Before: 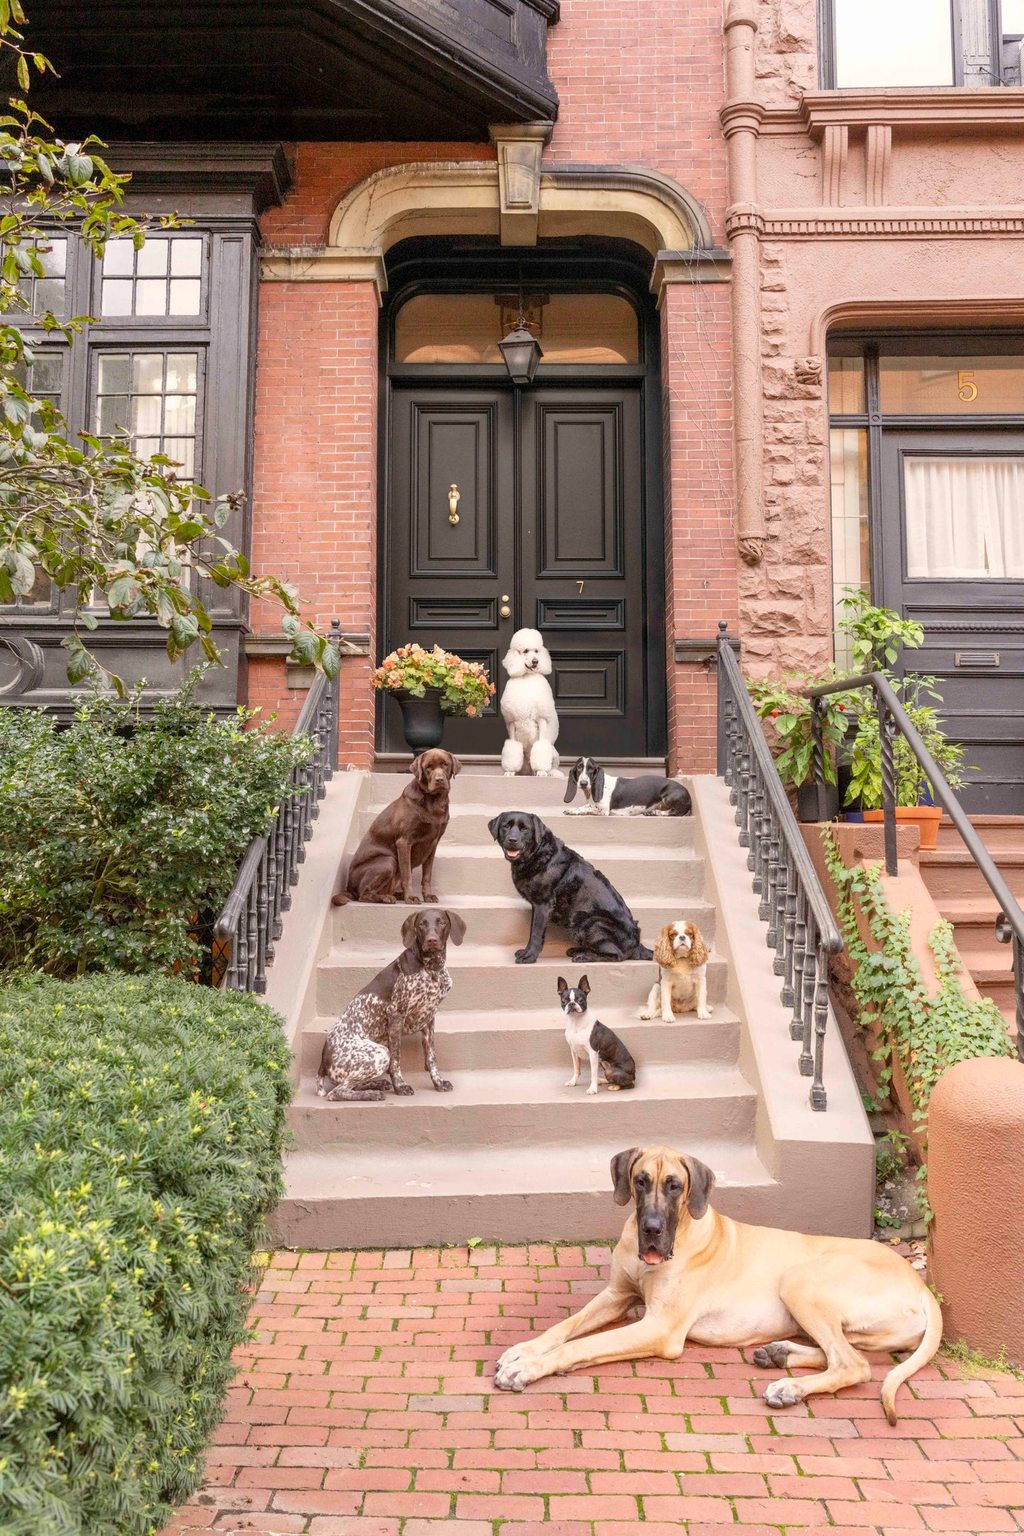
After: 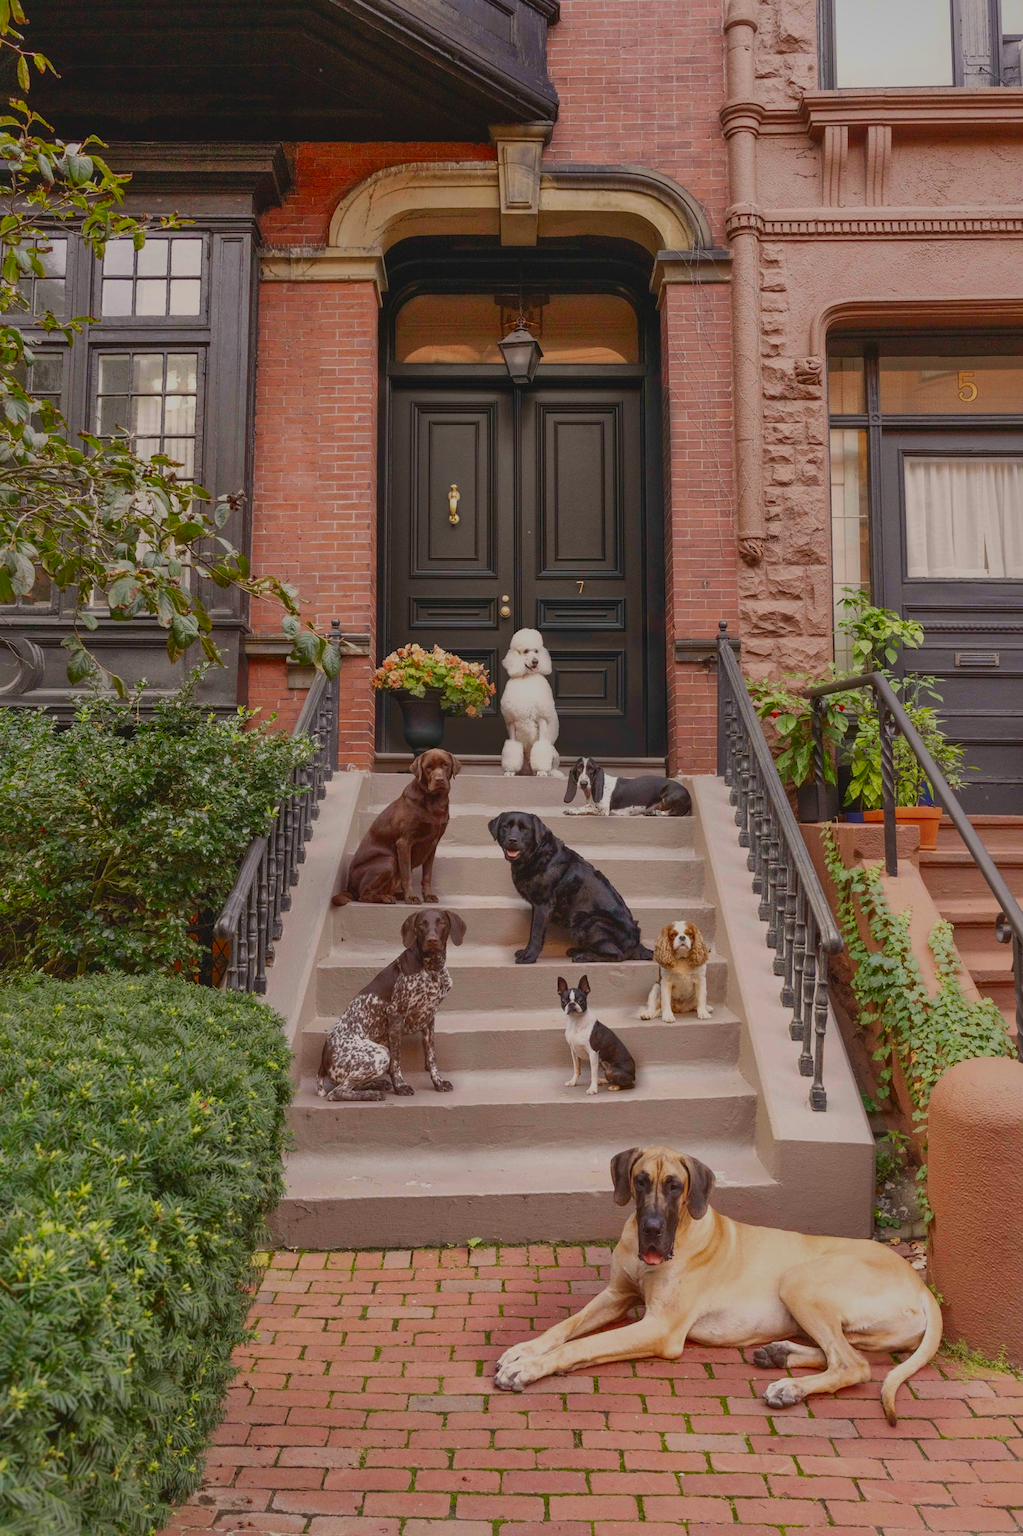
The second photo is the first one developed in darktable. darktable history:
contrast brightness saturation: contrast 0.1, brightness -0.26, saturation 0.14
exposure: black level correction -0.015, exposure -0.125 EV, compensate highlight preservation false
base curve: preserve colors none
tone equalizer: -8 EV 0.25 EV, -7 EV 0.417 EV, -6 EV 0.417 EV, -5 EV 0.25 EV, -3 EV -0.25 EV, -2 EV -0.417 EV, -1 EV -0.417 EV, +0 EV -0.25 EV, edges refinement/feathering 500, mask exposure compensation -1.57 EV, preserve details guided filter
shadows and highlights: highlights -60
